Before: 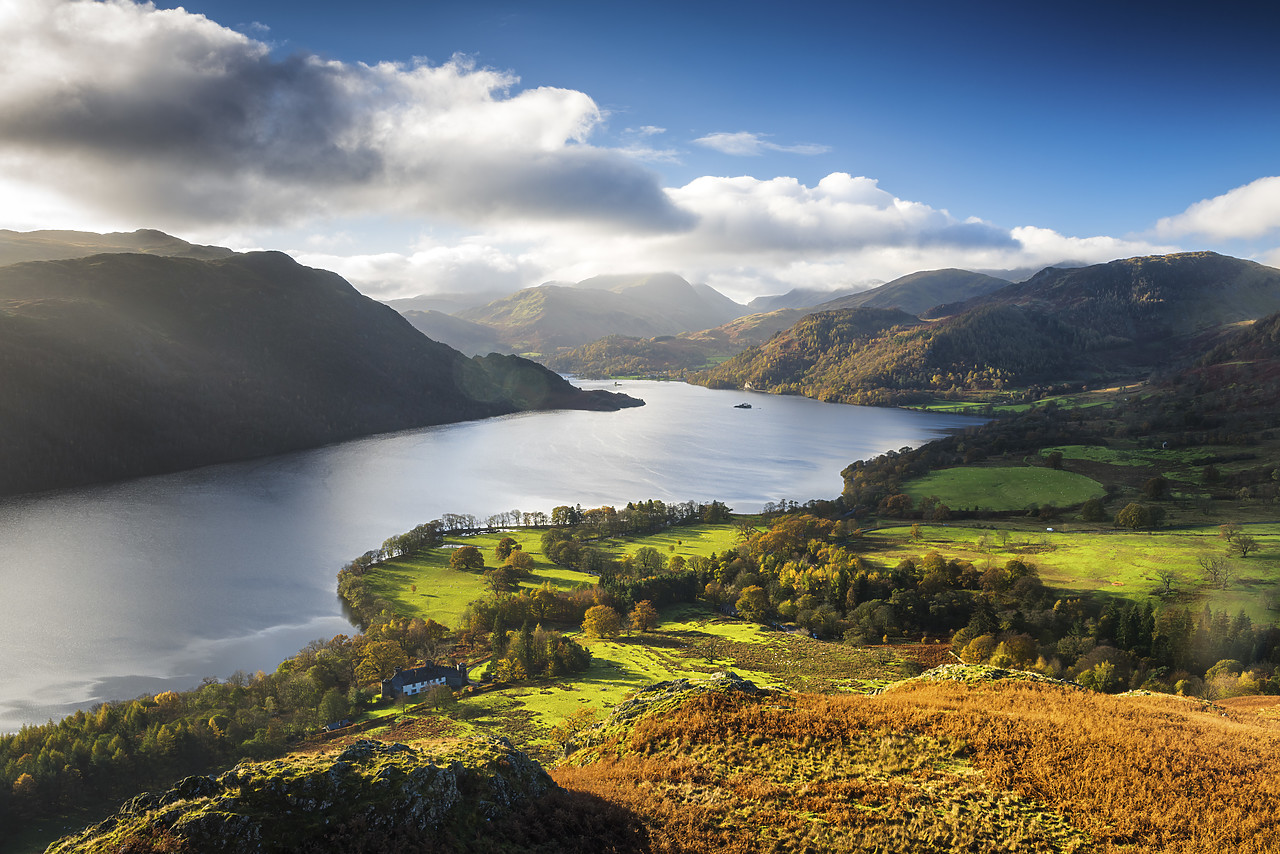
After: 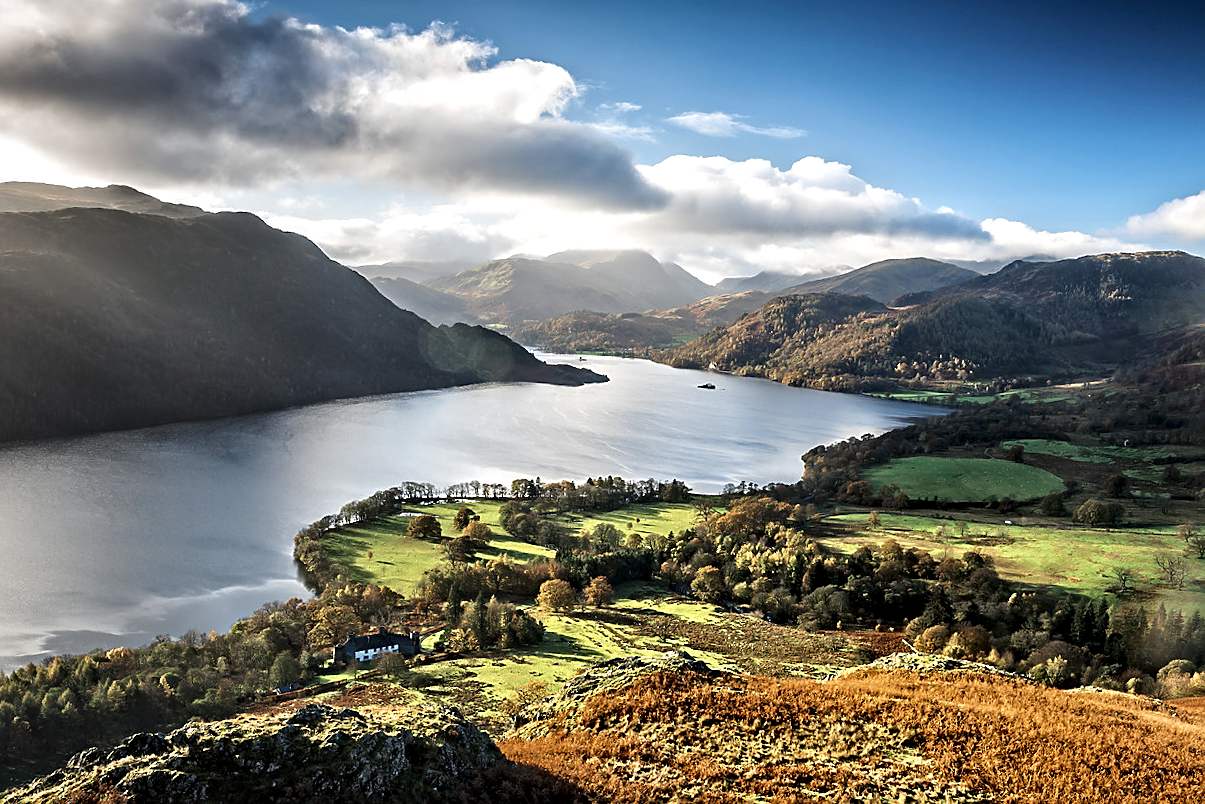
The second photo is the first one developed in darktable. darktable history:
sharpen: on, module defaults
color zones: curves: ch0 [(0, 0.5) (0.125, 0.4) (0.25, 0.5) (0.375, 0.4) (0.5, 0.4) (0.625, 0.6) (0.75, 0.6) (0.875, 0.5)]; ch1 [(0, 0.35) (0.125, 0.45) (0.25, 0.35) (0.375, 0.35) (0.5, 0.35) (0.625, 0.35) (0.75, 0.45) (0.875, 0.35)]; ch2 [(0, 0.6) (0.125, 0.5) (0.25, 0.5) (0.375, 0.6) (0.5, 0.6) (0.625, 0.5) (0.75, 0.5) (0.875, 0.5)]
crop and rotate: angle -2.38°
white balance: emerald 1
contrast equalizer: y [[0.511, 0.558, 0.631, 0.632, 0.559, 0.512], [0.5 ×6], [0.507, 0.559, 0.627, 0.644, 0.647, 0.647], [0 ×6], [0 ×6]]
